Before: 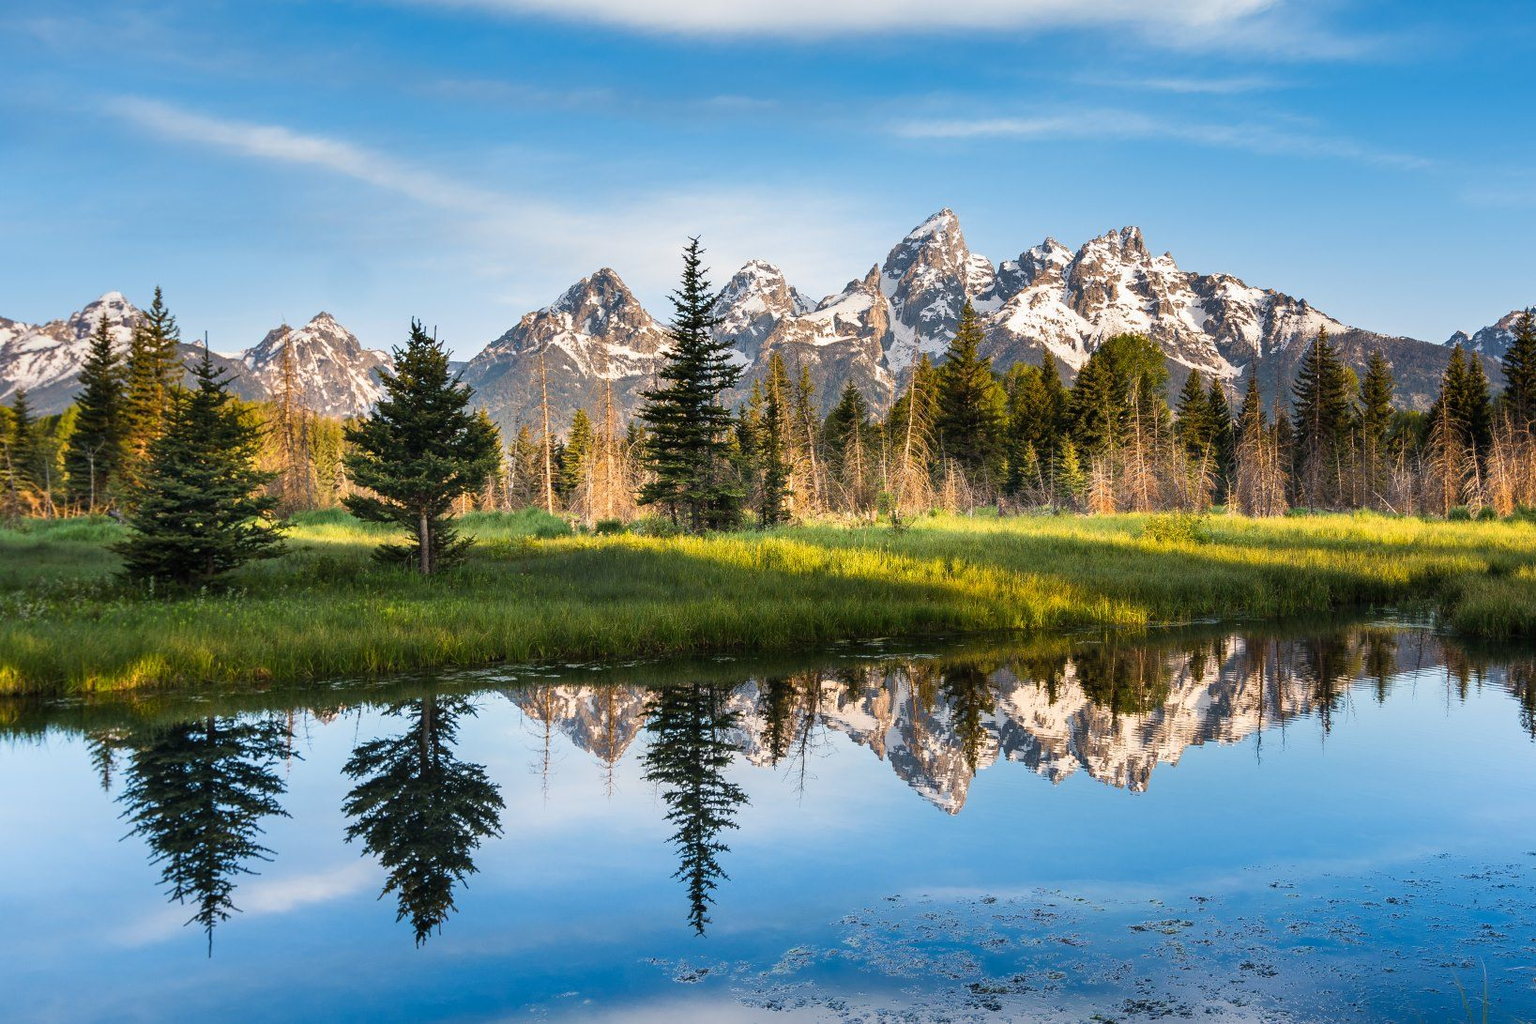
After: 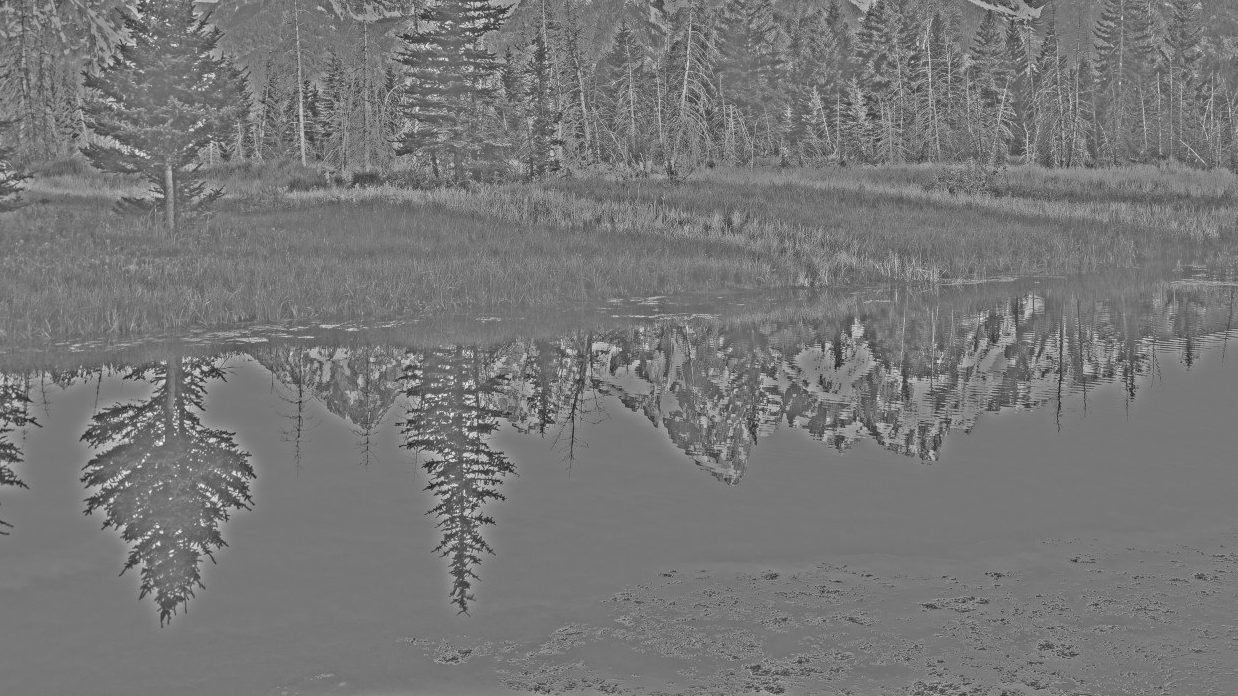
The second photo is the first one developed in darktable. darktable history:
highpass: sharpness 25.84%, contrast boost 14.94%
crop and rotate: left 17.299%, top 35.115%, right 7.015%, bottom 1.024%
local contrast: detail 130%
